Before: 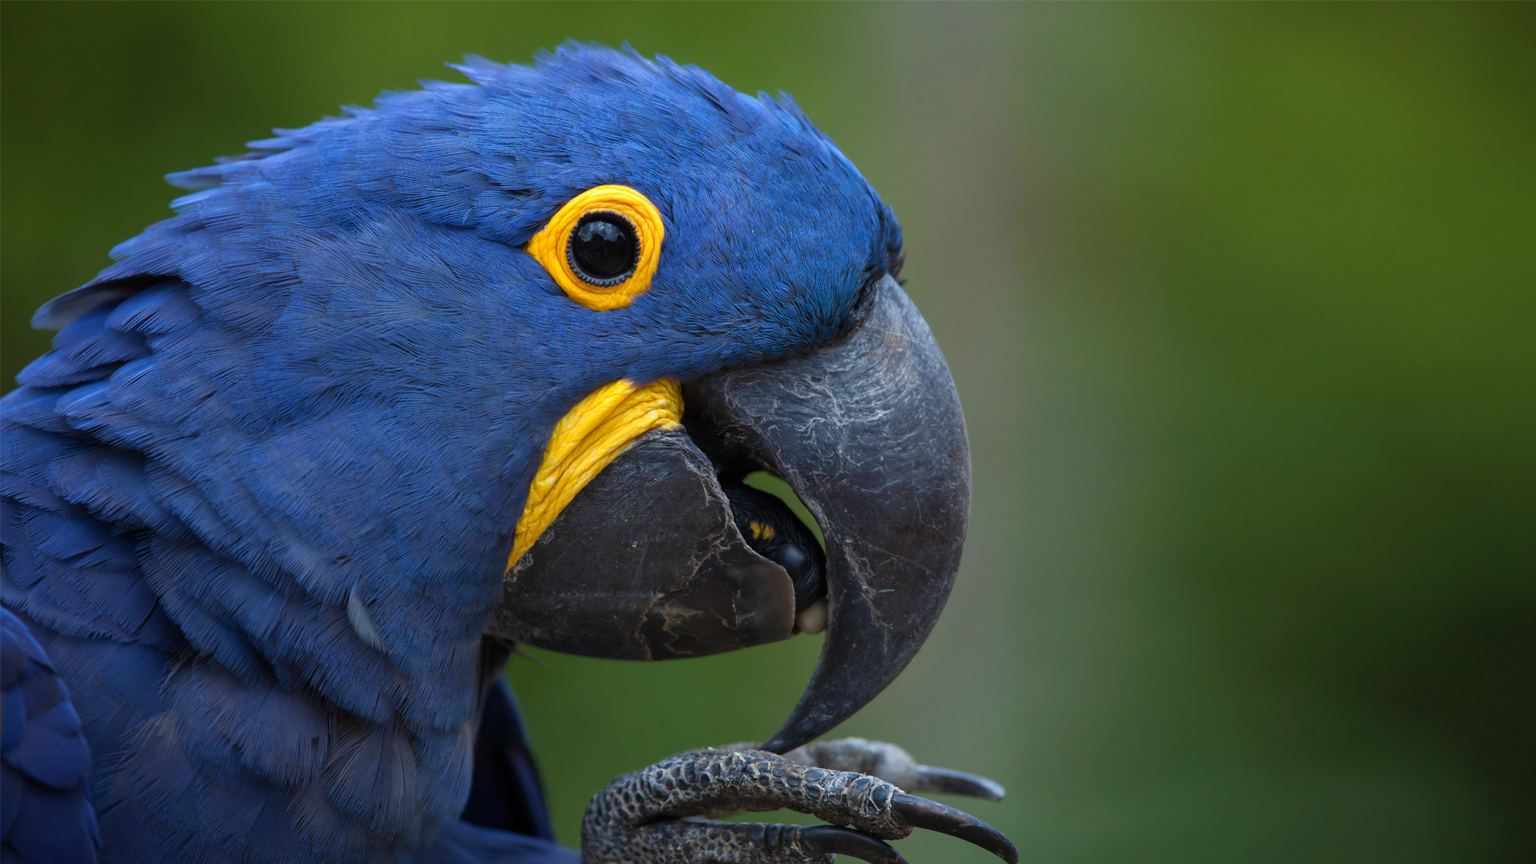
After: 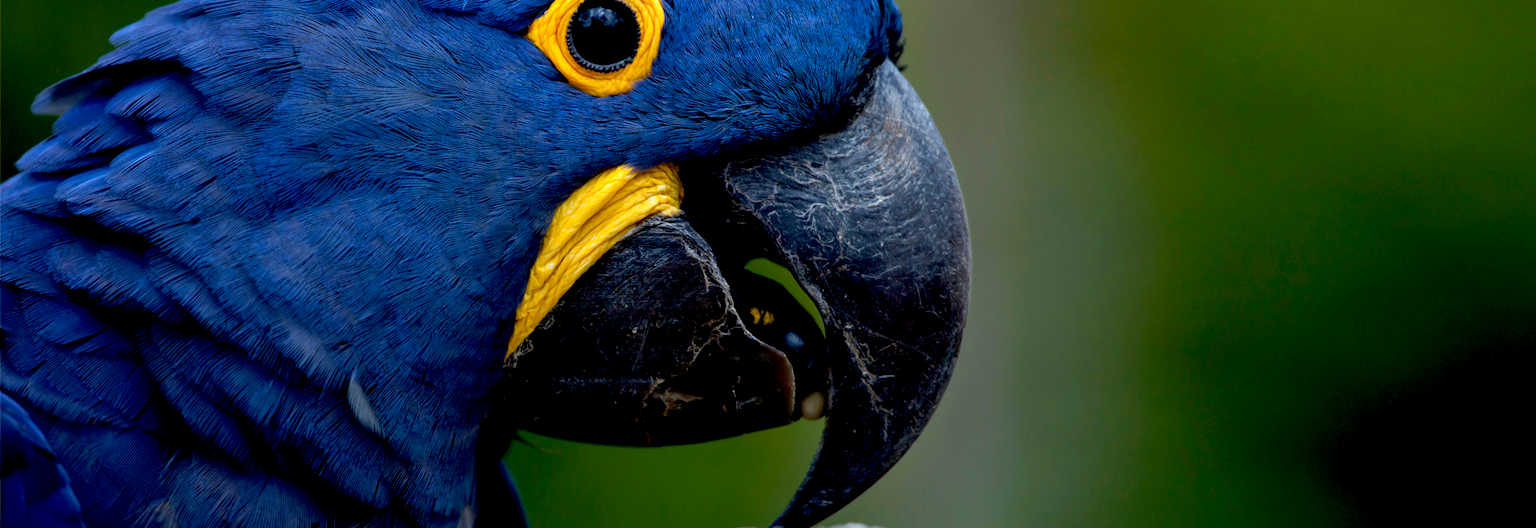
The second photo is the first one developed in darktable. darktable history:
exposure: black level correction 0.029, exposure -0.073 EV, compensate highlight preservation false
contrast equalizer: octaves 7, y [[0.6 ×6], [0.55 ×6], [0 ×6], [0 ×6], [0 ×6]], mix 0.32
crop and rotate: top 24.867%, bottom 13.98%
